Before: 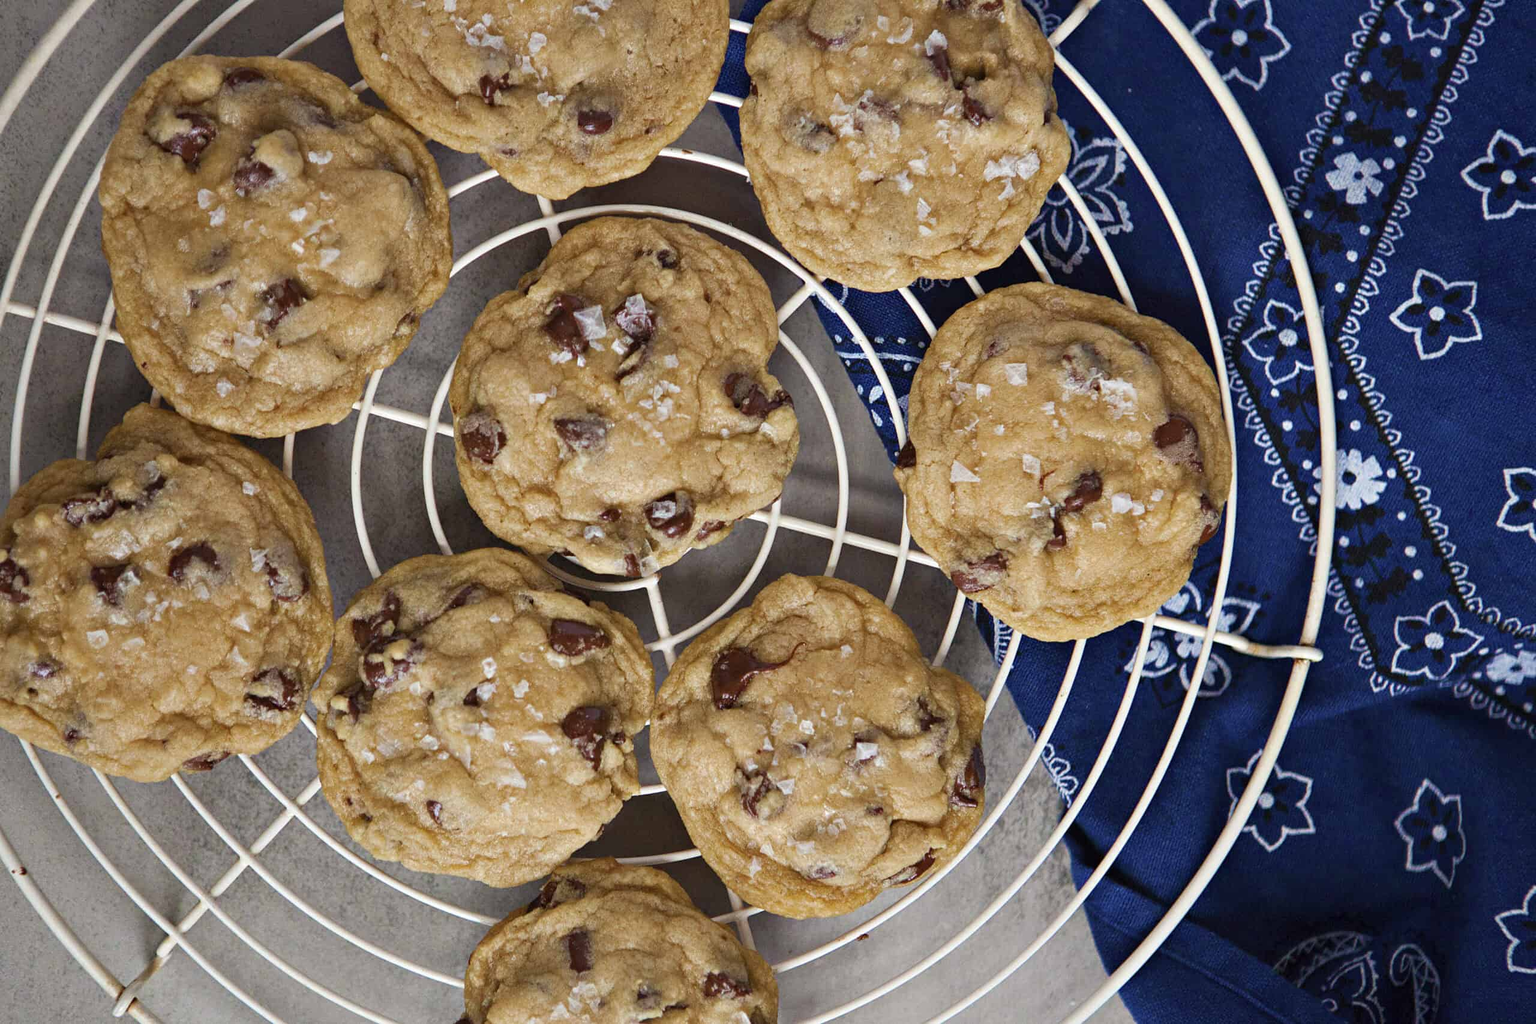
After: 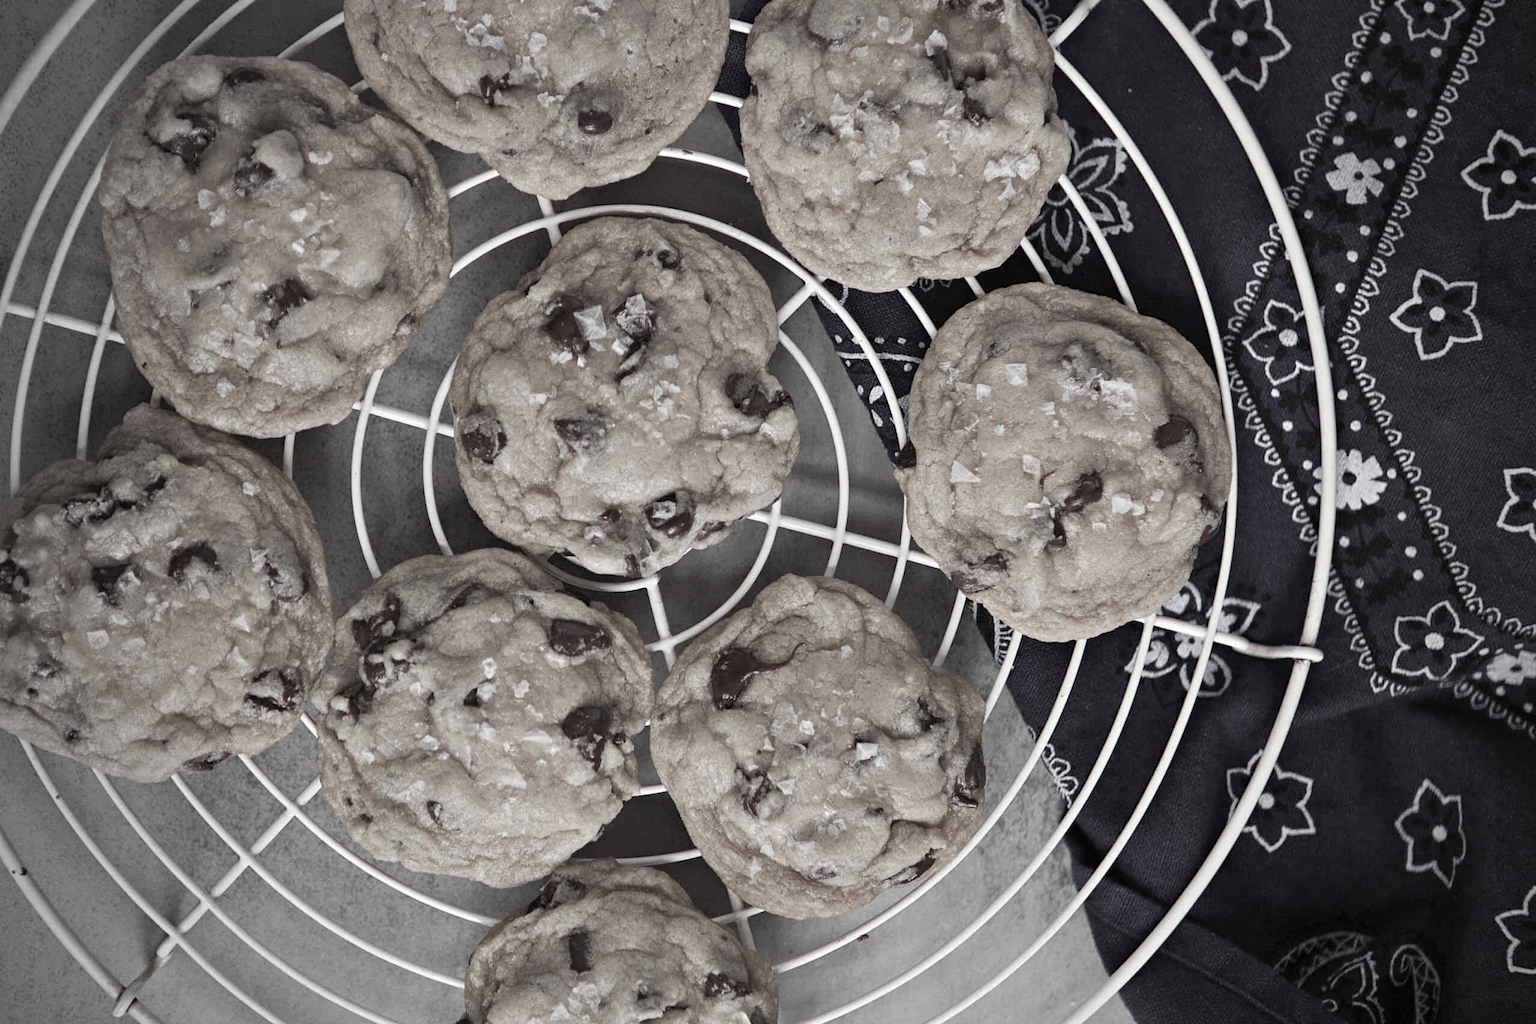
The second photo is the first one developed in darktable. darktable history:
color contrast: green-magenta contrast 0.3, blue-yellow contrast 0.15
vignetting: fall-off start 71.74%
shadows and highlights: radius 125.46, shadows 30.51, highlights -30.51, low approximation 0.01, soften with gaussian
